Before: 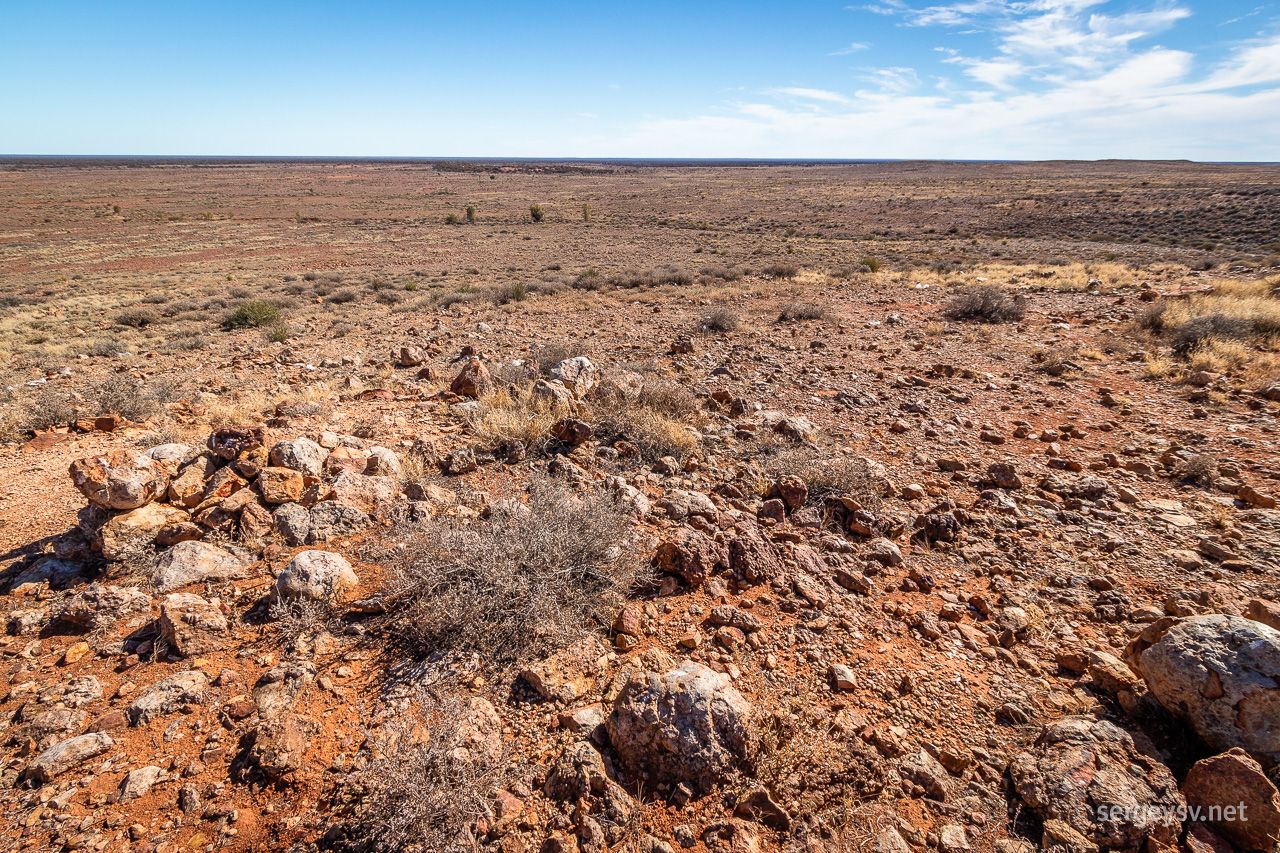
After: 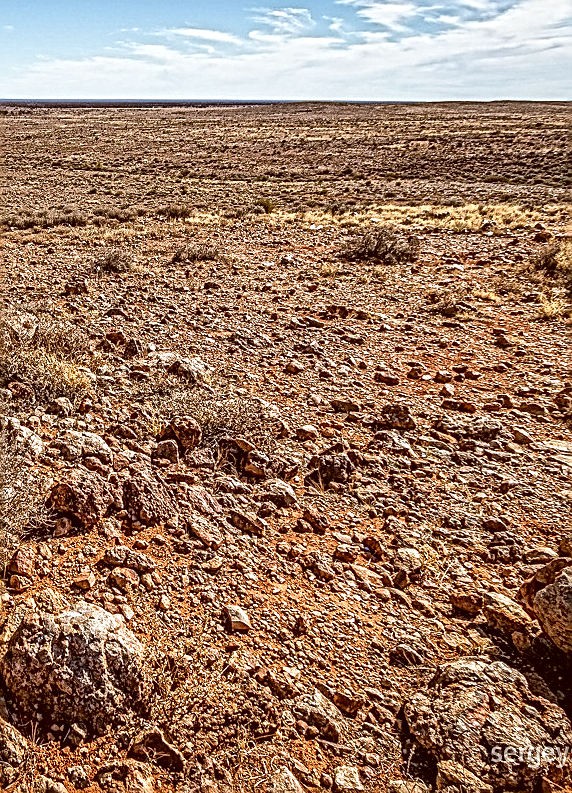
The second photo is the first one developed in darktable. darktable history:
sharpen: on, module defaults
color correction: highlights a* -0.463, highlights b* 0.156, shadows a* 5.23, shadows b* 20.63
crop: left 47.401%, top 6.923%, right 7.89%
local contrast: mode bilateral grid, contrast 21, coarseness 4, detail 300%, midtone range 0.2
